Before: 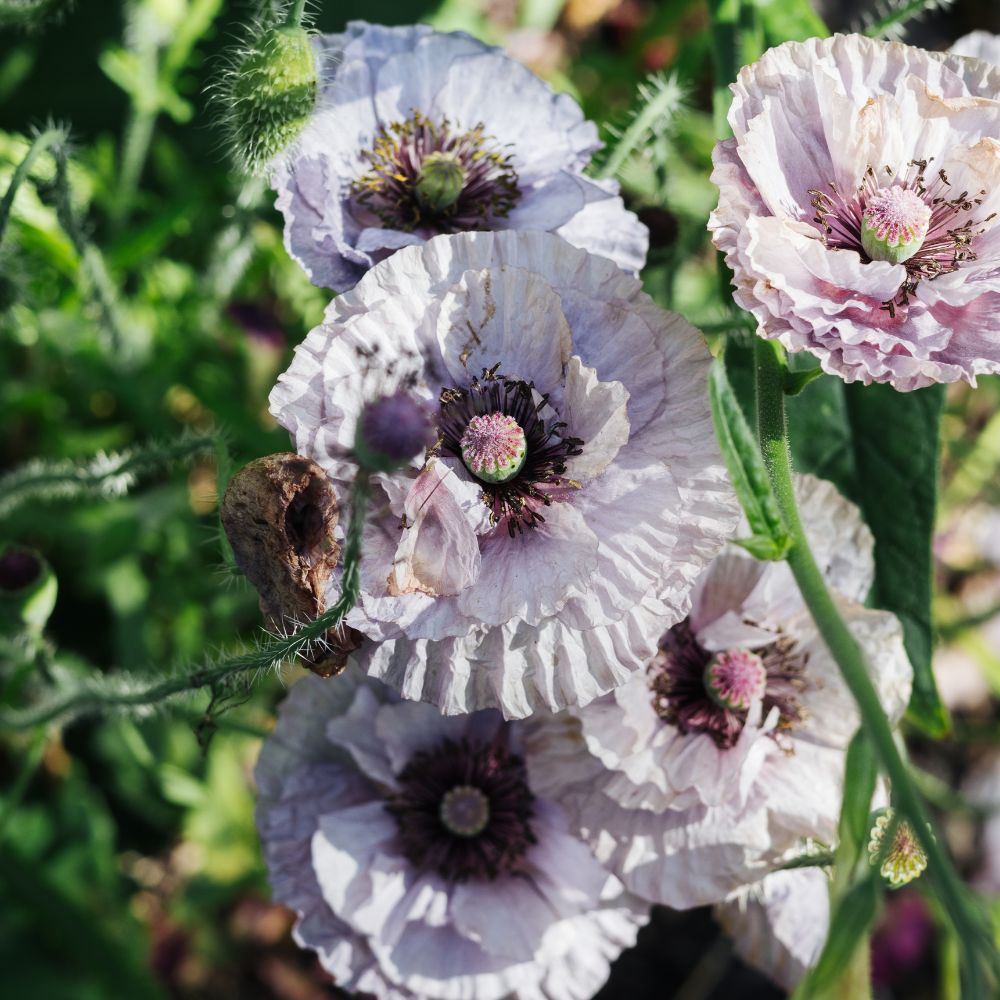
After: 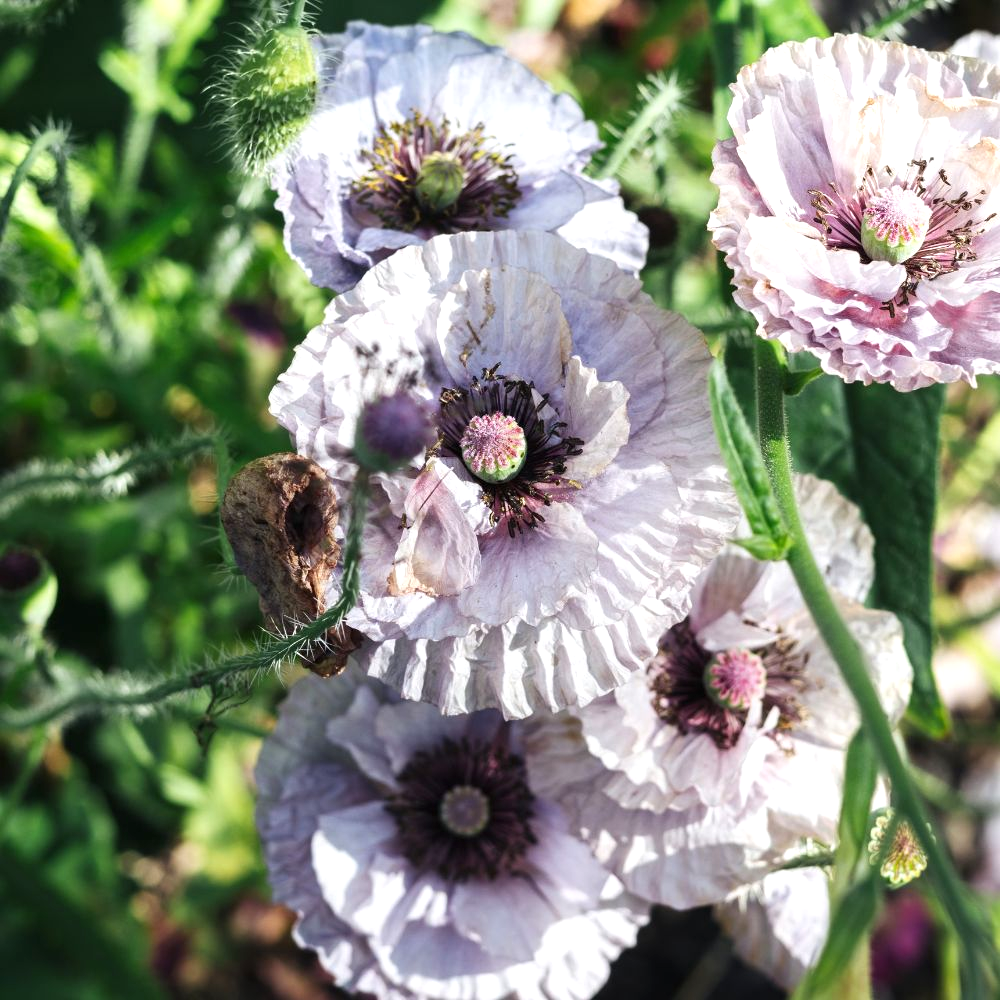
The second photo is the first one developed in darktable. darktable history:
exposure: black level correction 0, exposure 0.499 EV, compensate highlight preservation false
contrast equalizer: y [[0.502, 0.505, 0.512, 0.529, 0.564, 0.588], [0.5 ×6], [0.502, 0.505, 0.512, 0.529, 0.564, 0.588], [0, 0.001, 0.001, 0.004, 0.008, 0.011], [0, 0.001, 0.001, 0.004, 0.008, 0.011]], mix 0.149
